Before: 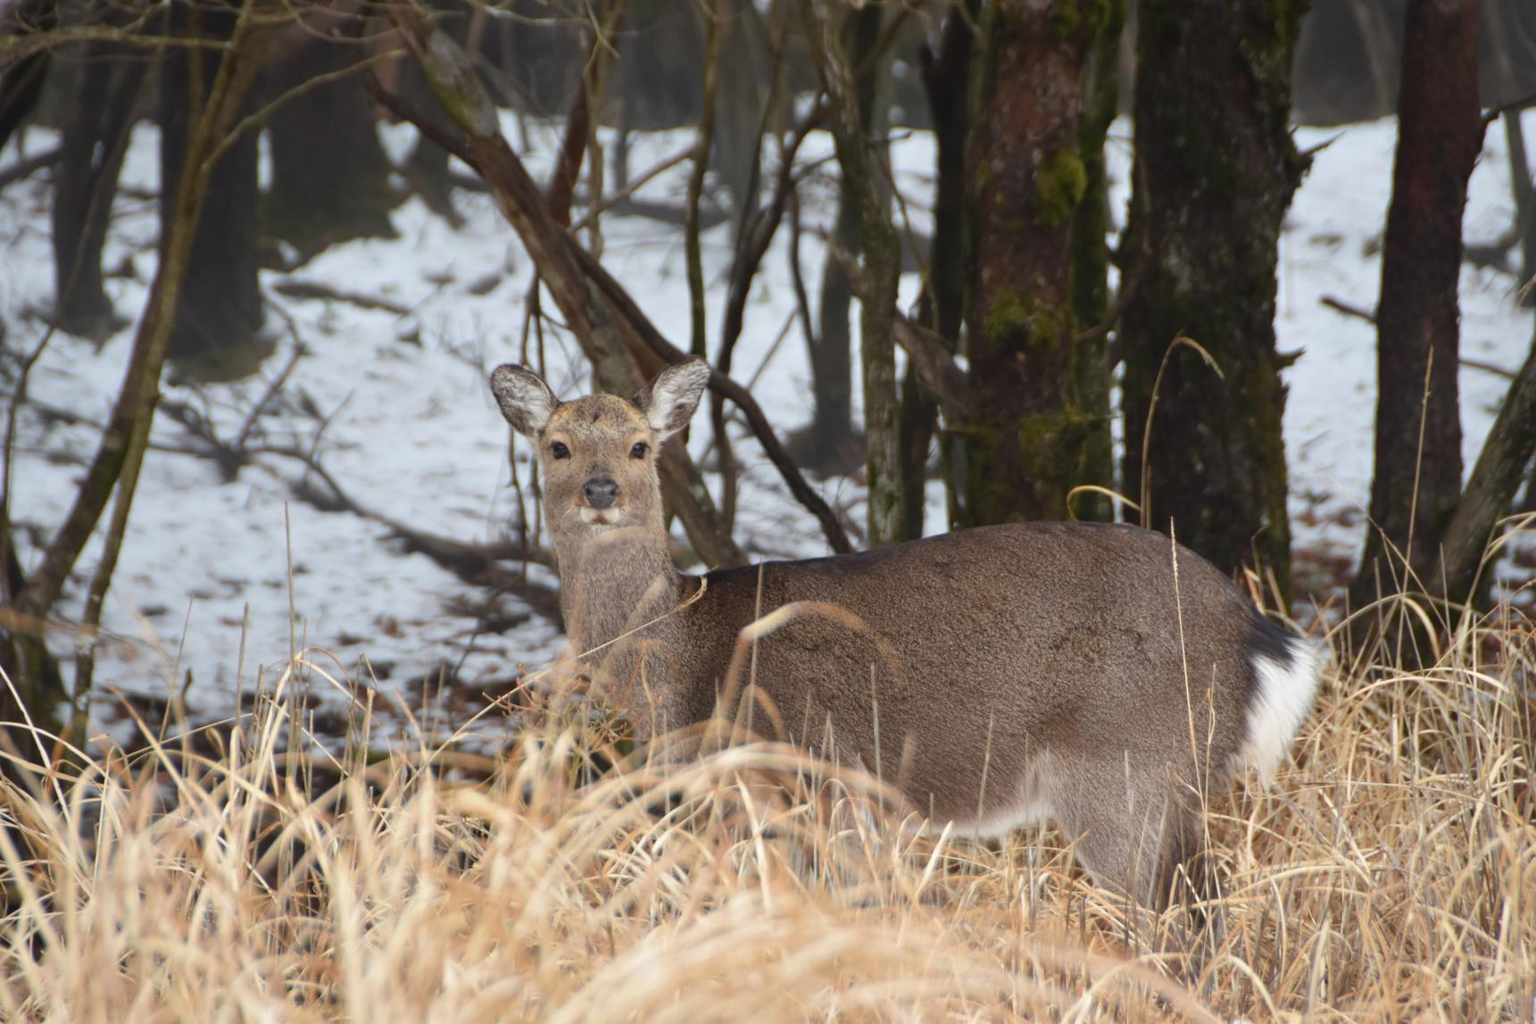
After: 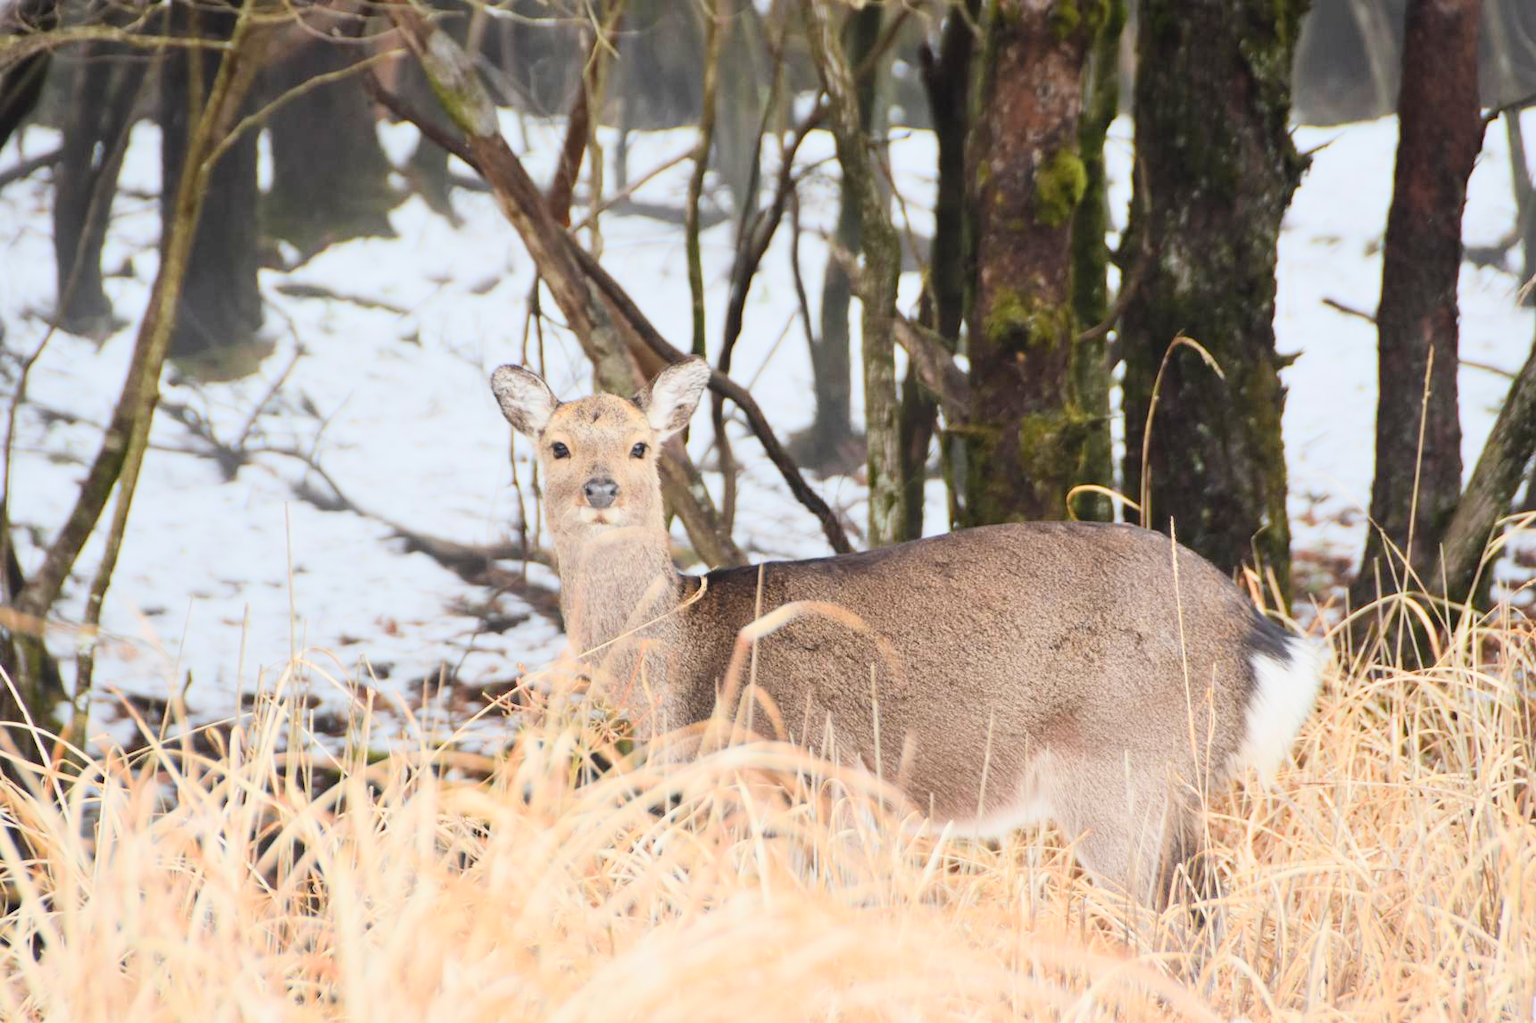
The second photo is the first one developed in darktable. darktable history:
contrast brightness saturation: contrast 0.2, brightness 0.16, saturation 0.22
exposure: black level correction 0, exposure 1.1 EV, compensate highlight preservation false
filmic rgb: black relative exposure -7.32 EV, white relative exposure 5.09 EV, hardness 3.2
